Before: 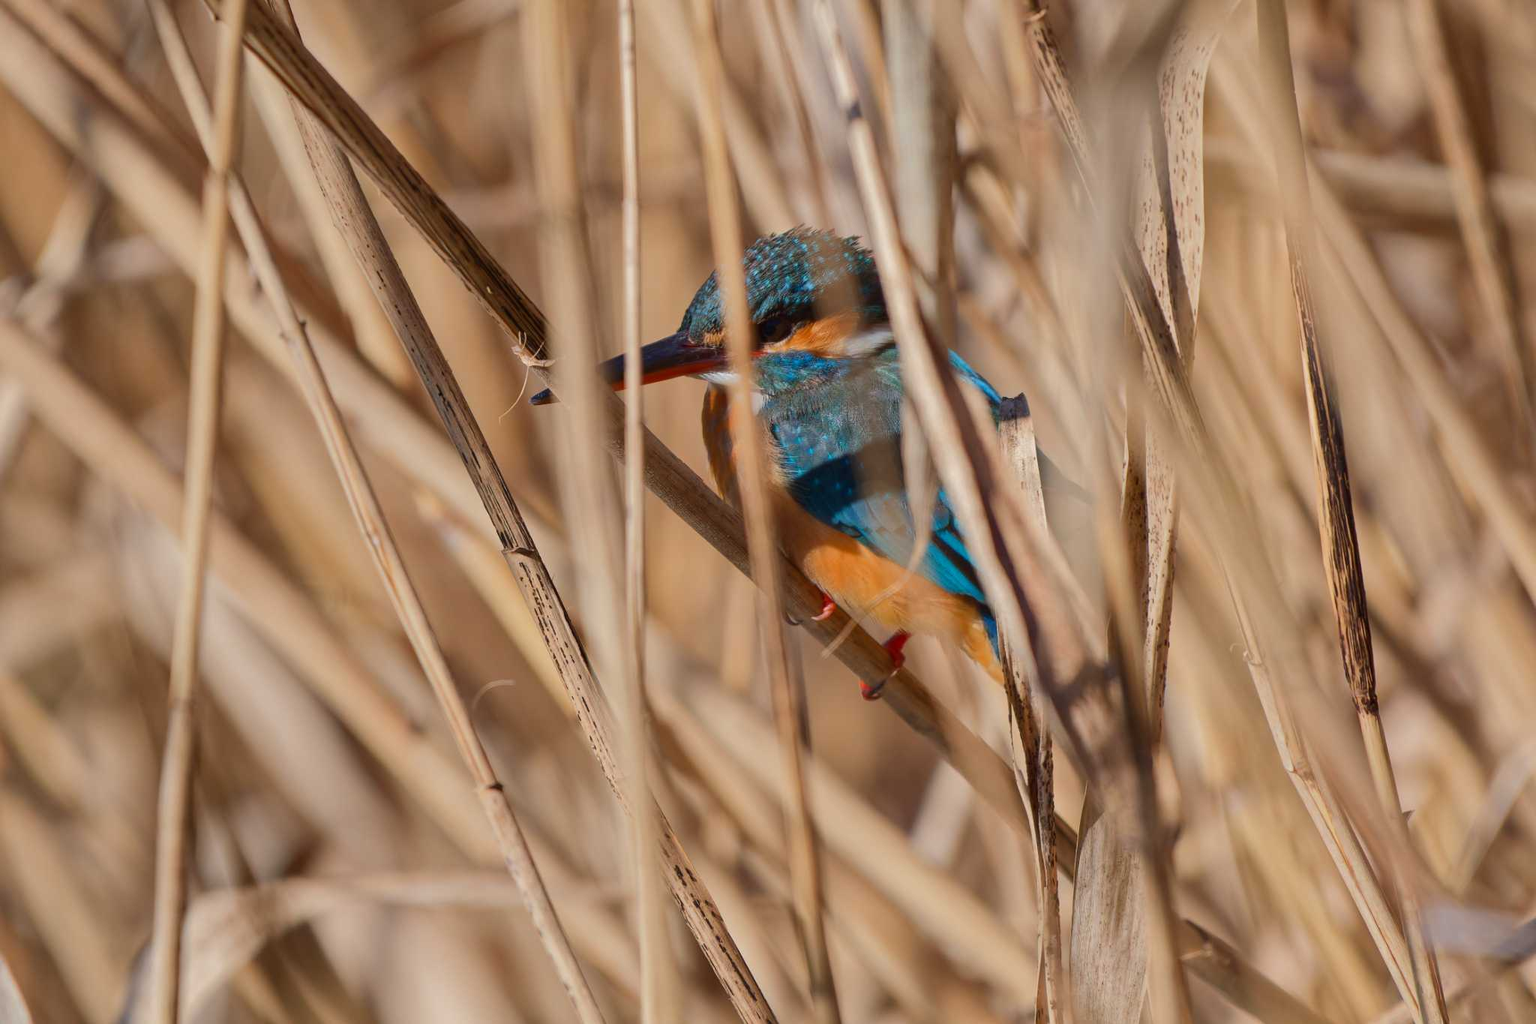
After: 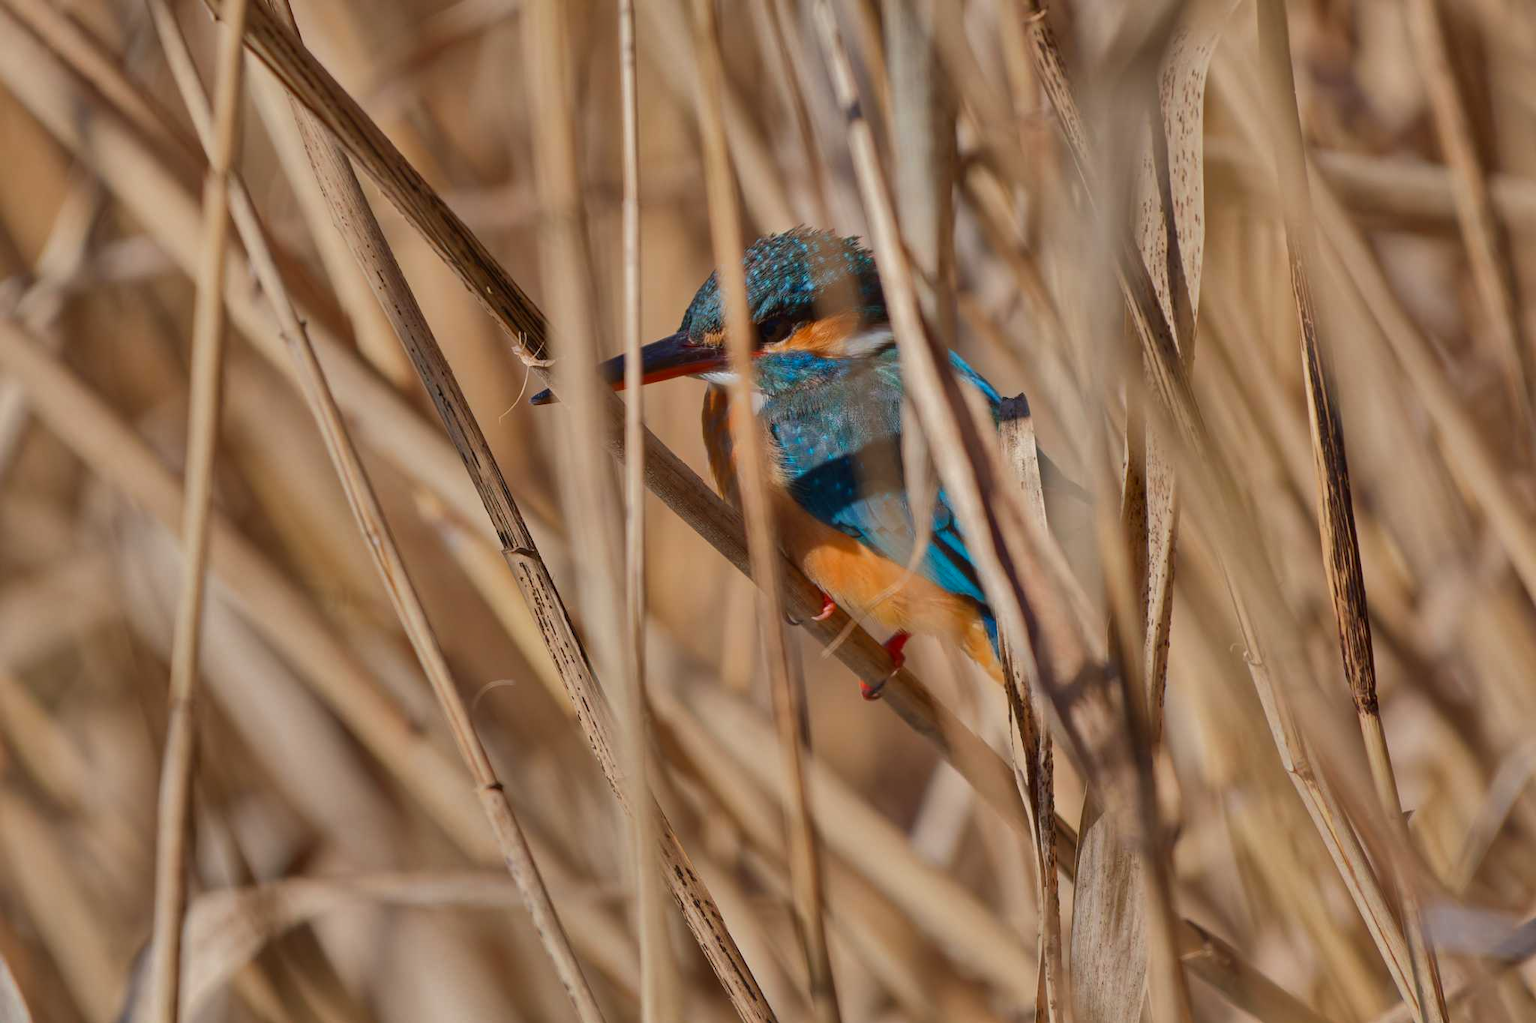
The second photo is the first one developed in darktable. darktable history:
shadows and highlights: radius 123.4, shadows 98.61, white point adjustment -3.05, highlights -99.19, soften with gaussian
